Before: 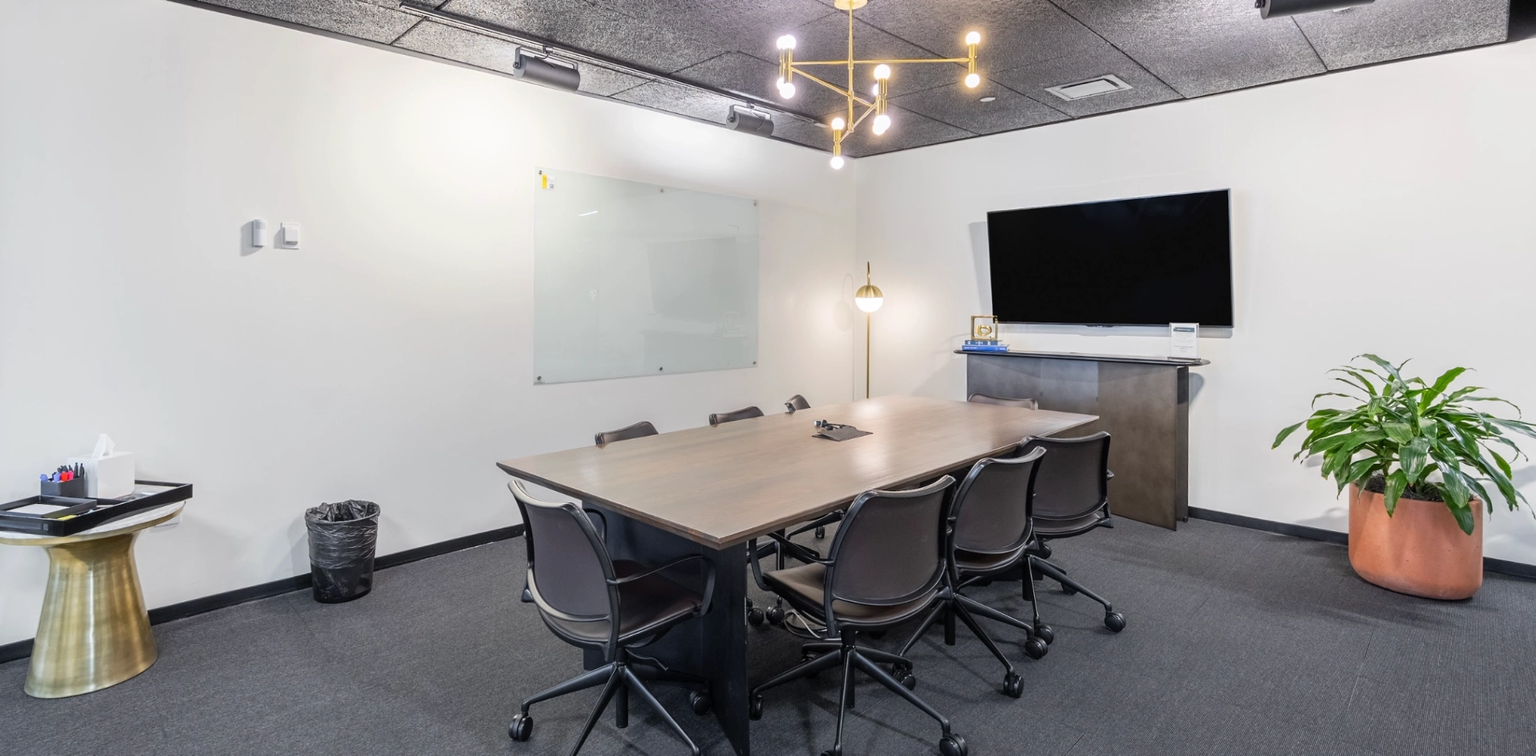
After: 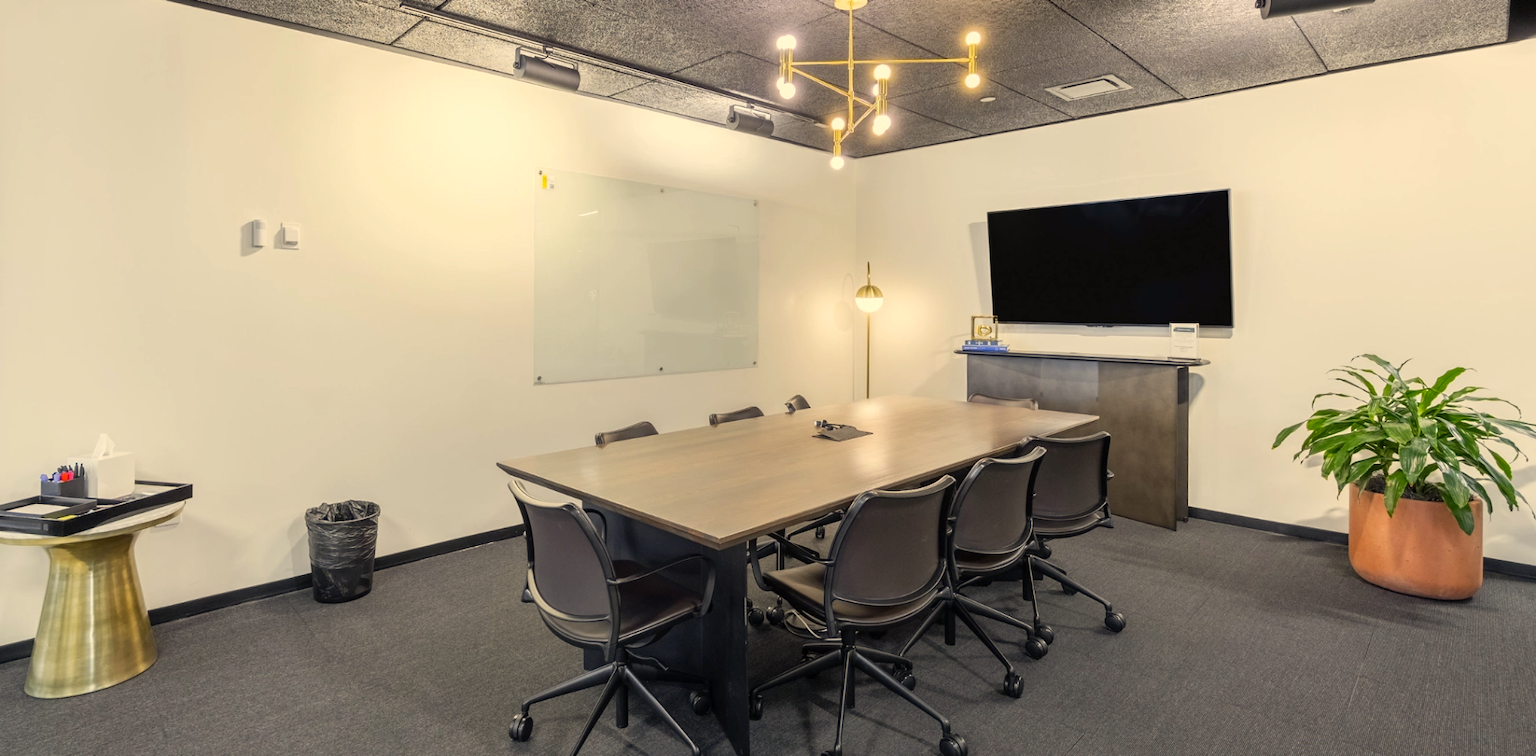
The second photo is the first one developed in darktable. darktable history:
color correction: highlights a* 2.71, highlights b* 22.92
